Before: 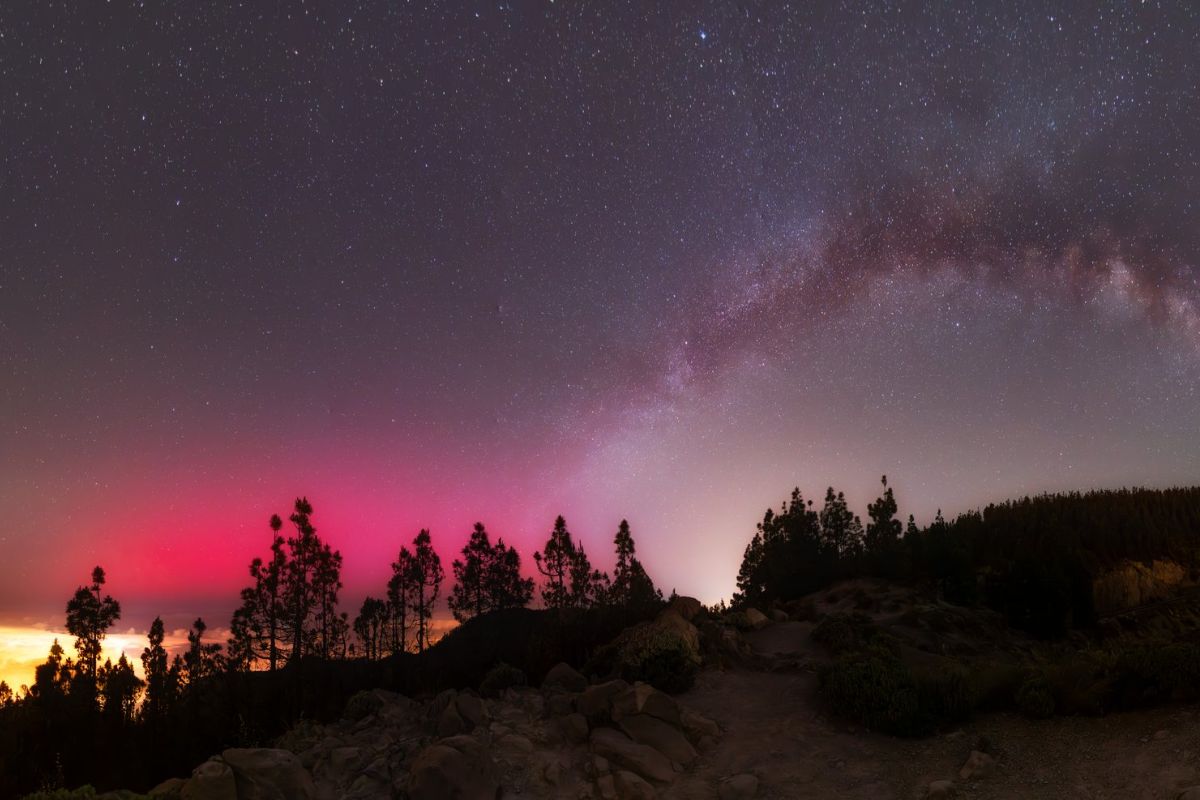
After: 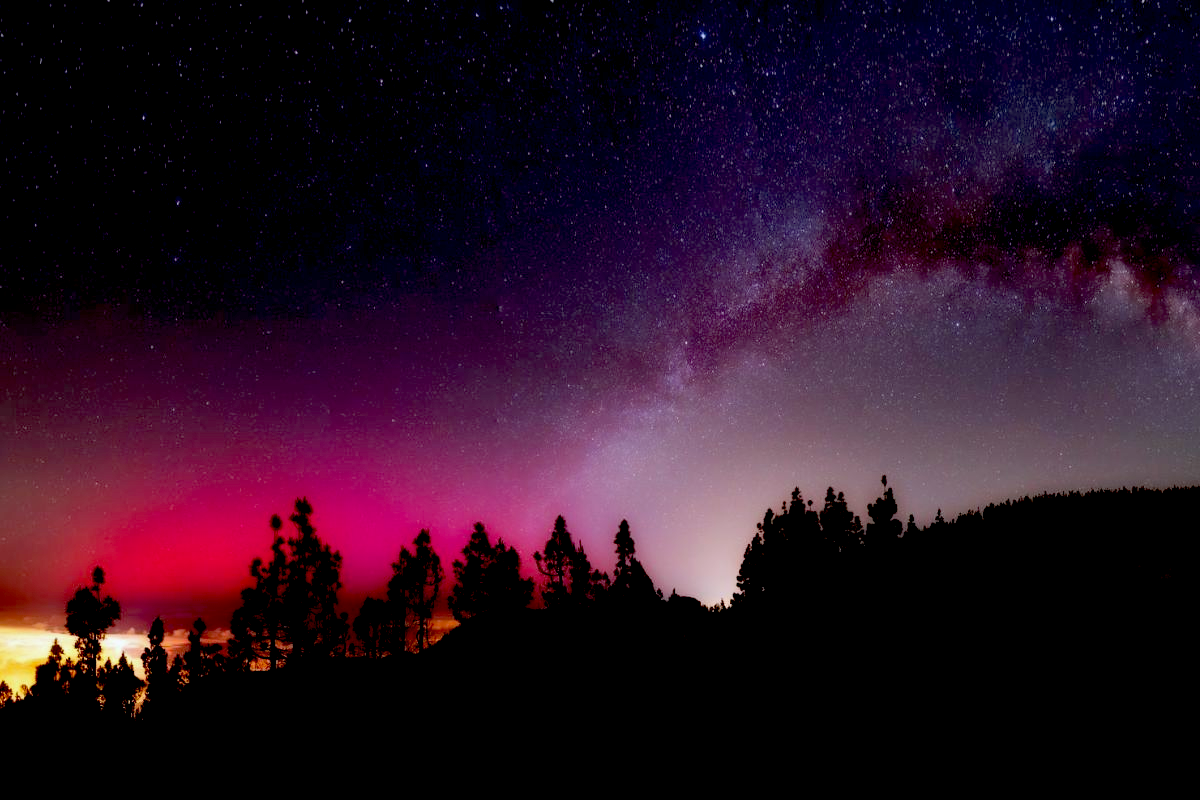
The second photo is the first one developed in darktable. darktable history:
white balance: red 0.974, blue 1.044
exposure: black level correction 0.056, exposure -0.039 EV, compensate highlight preservation false
